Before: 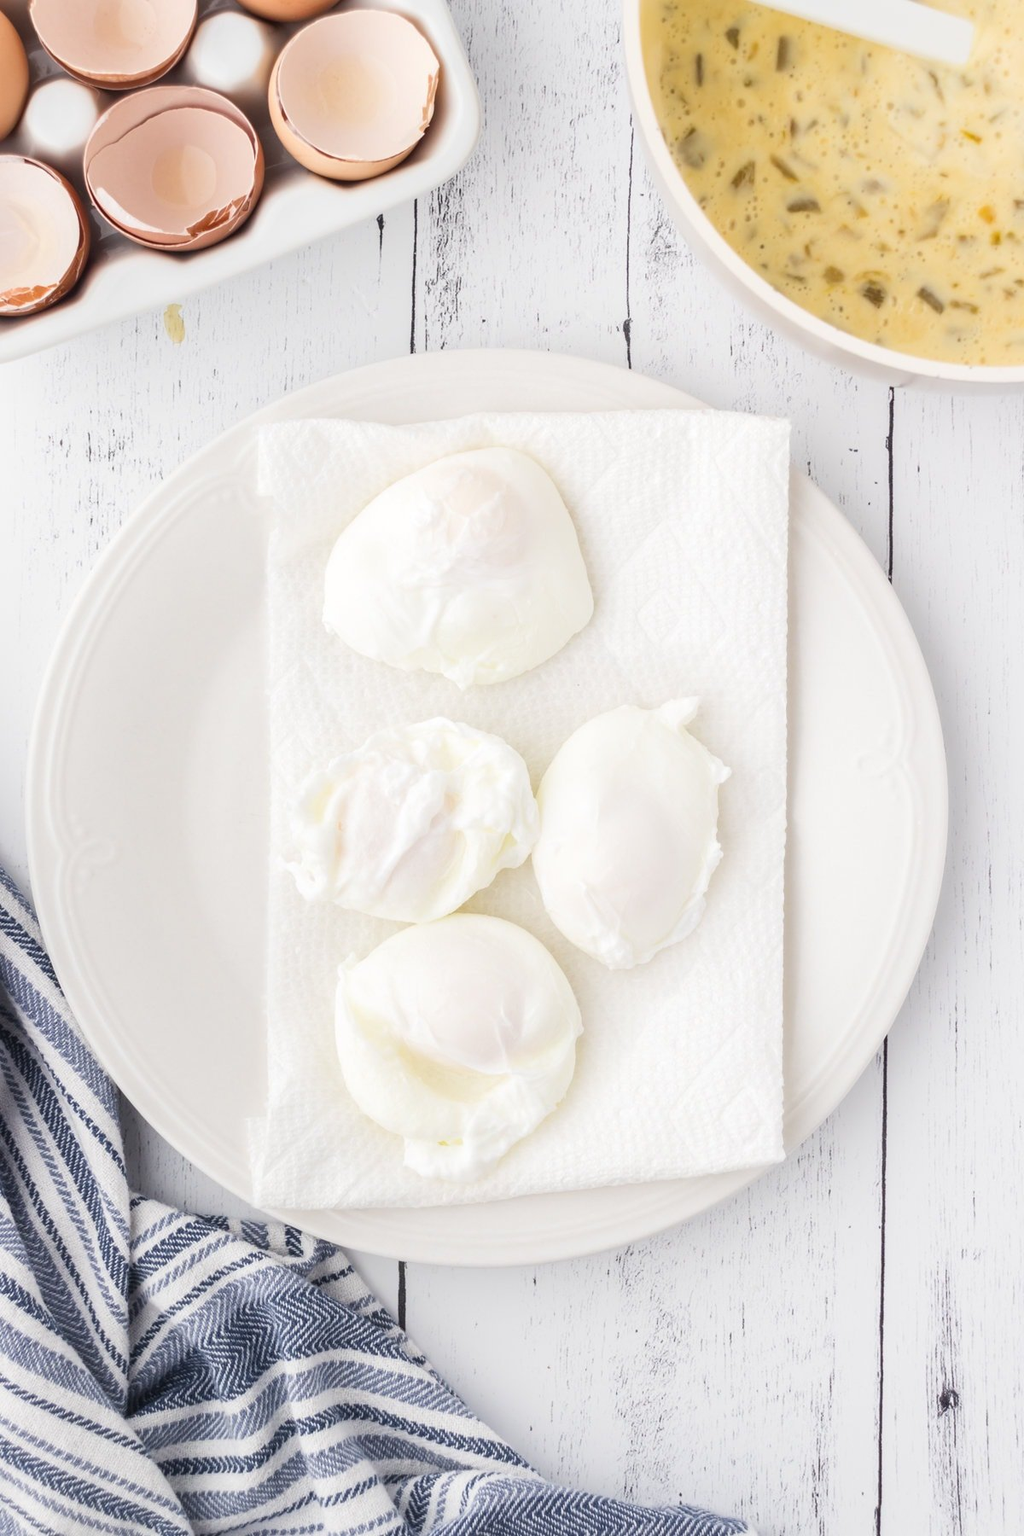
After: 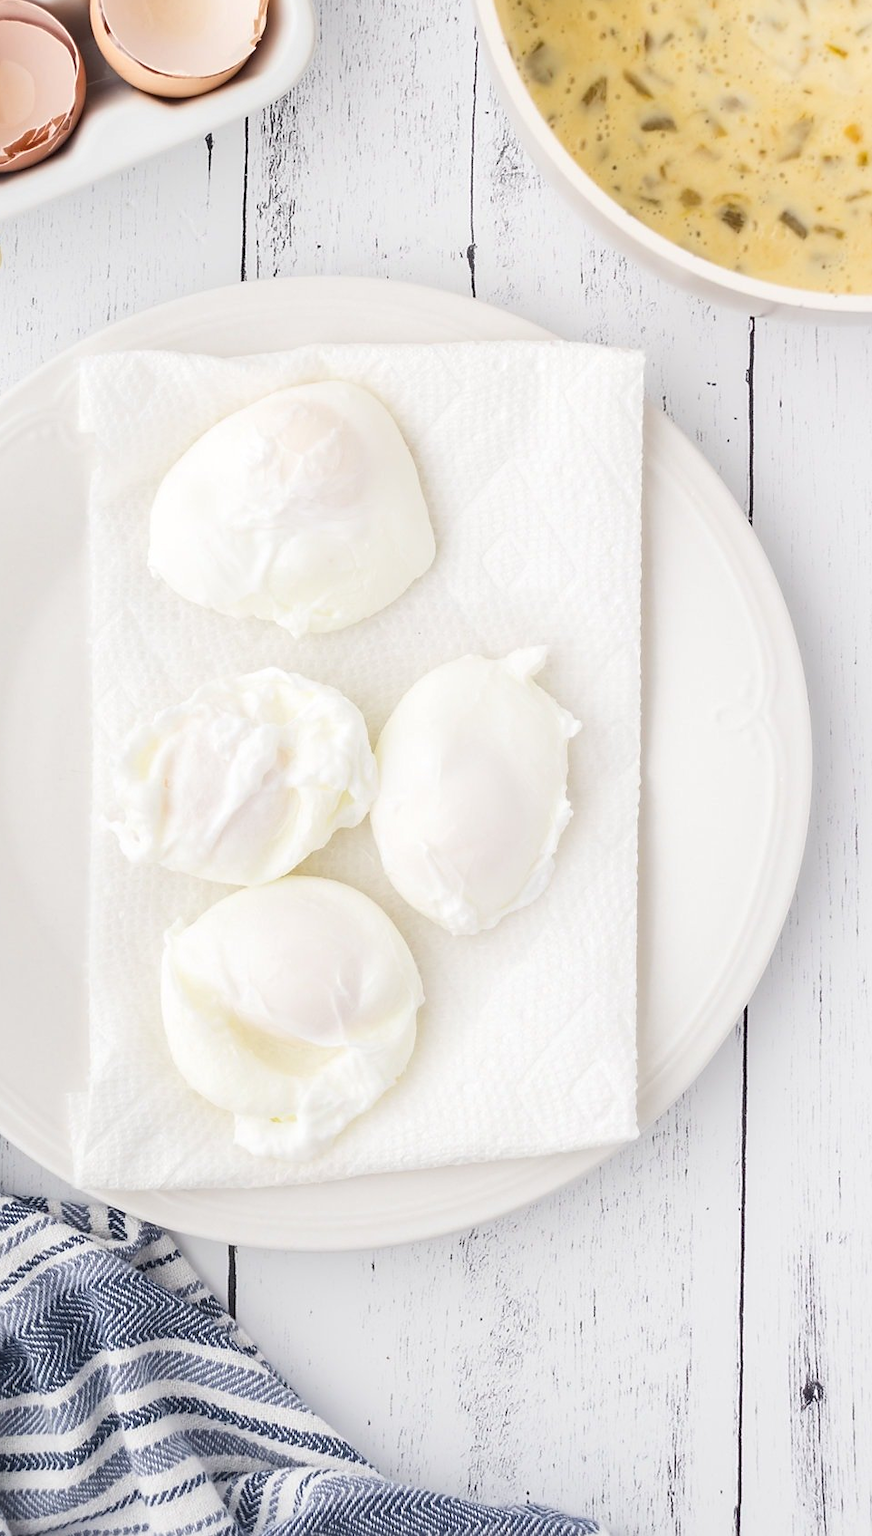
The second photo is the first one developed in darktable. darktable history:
sharpen: radius 1.832, amount 0.397, threshold 1.718
local contrast: mode bilateral grid, contrast 14, coarseness 36, detail 105%, midtone range 0.2
crop and rotate: left 17.952%, top 5.81%, right 1.716%
